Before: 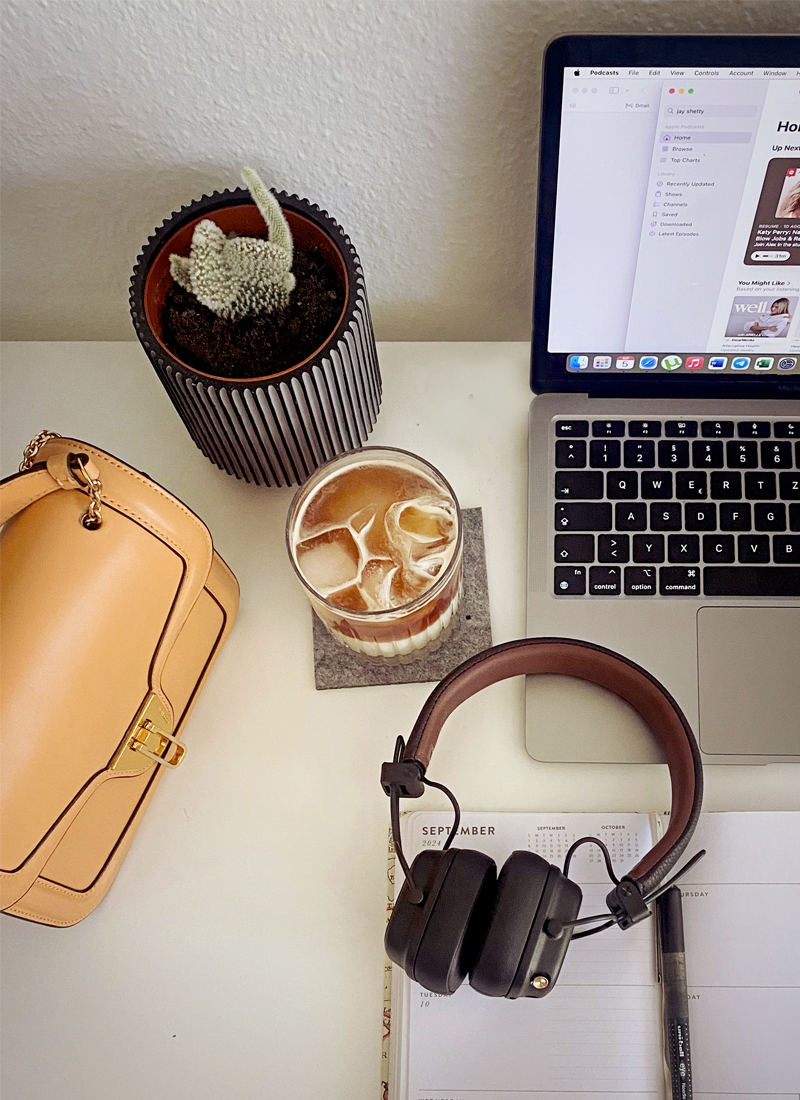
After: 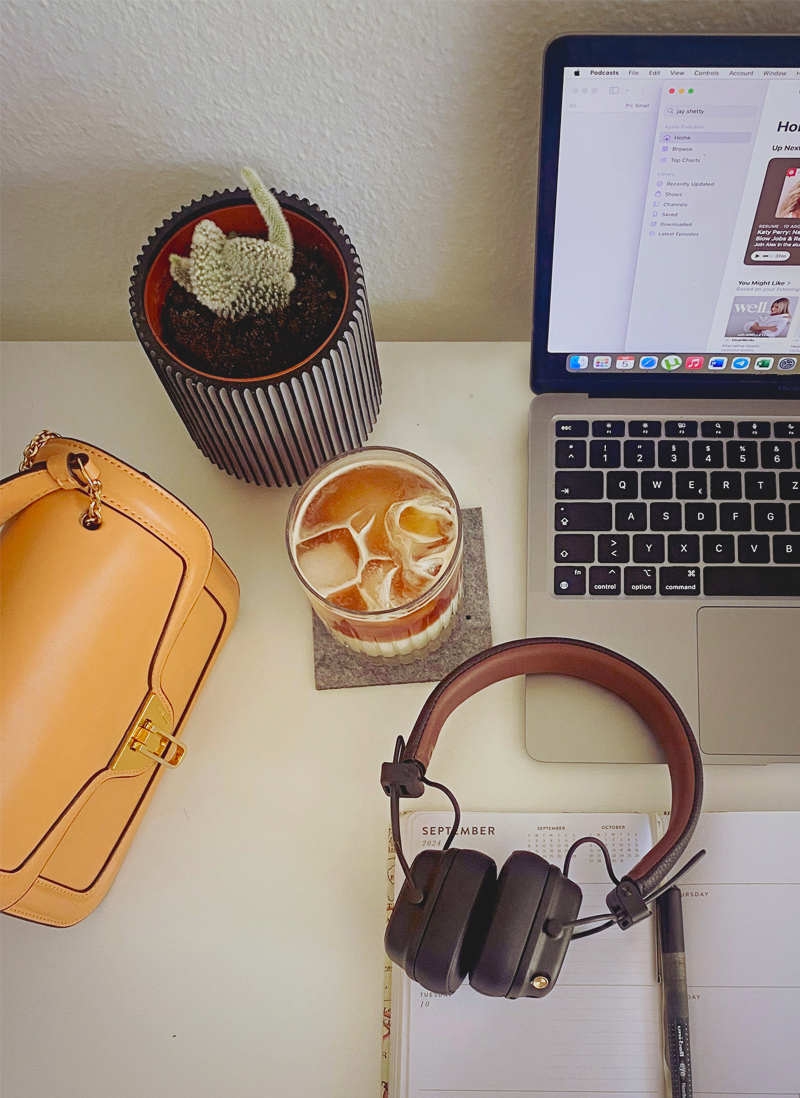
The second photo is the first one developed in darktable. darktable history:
contrast brightness saturation: contrast -0.19, saturation 0.19
crop: top 0.05%, bottom 0.098%
